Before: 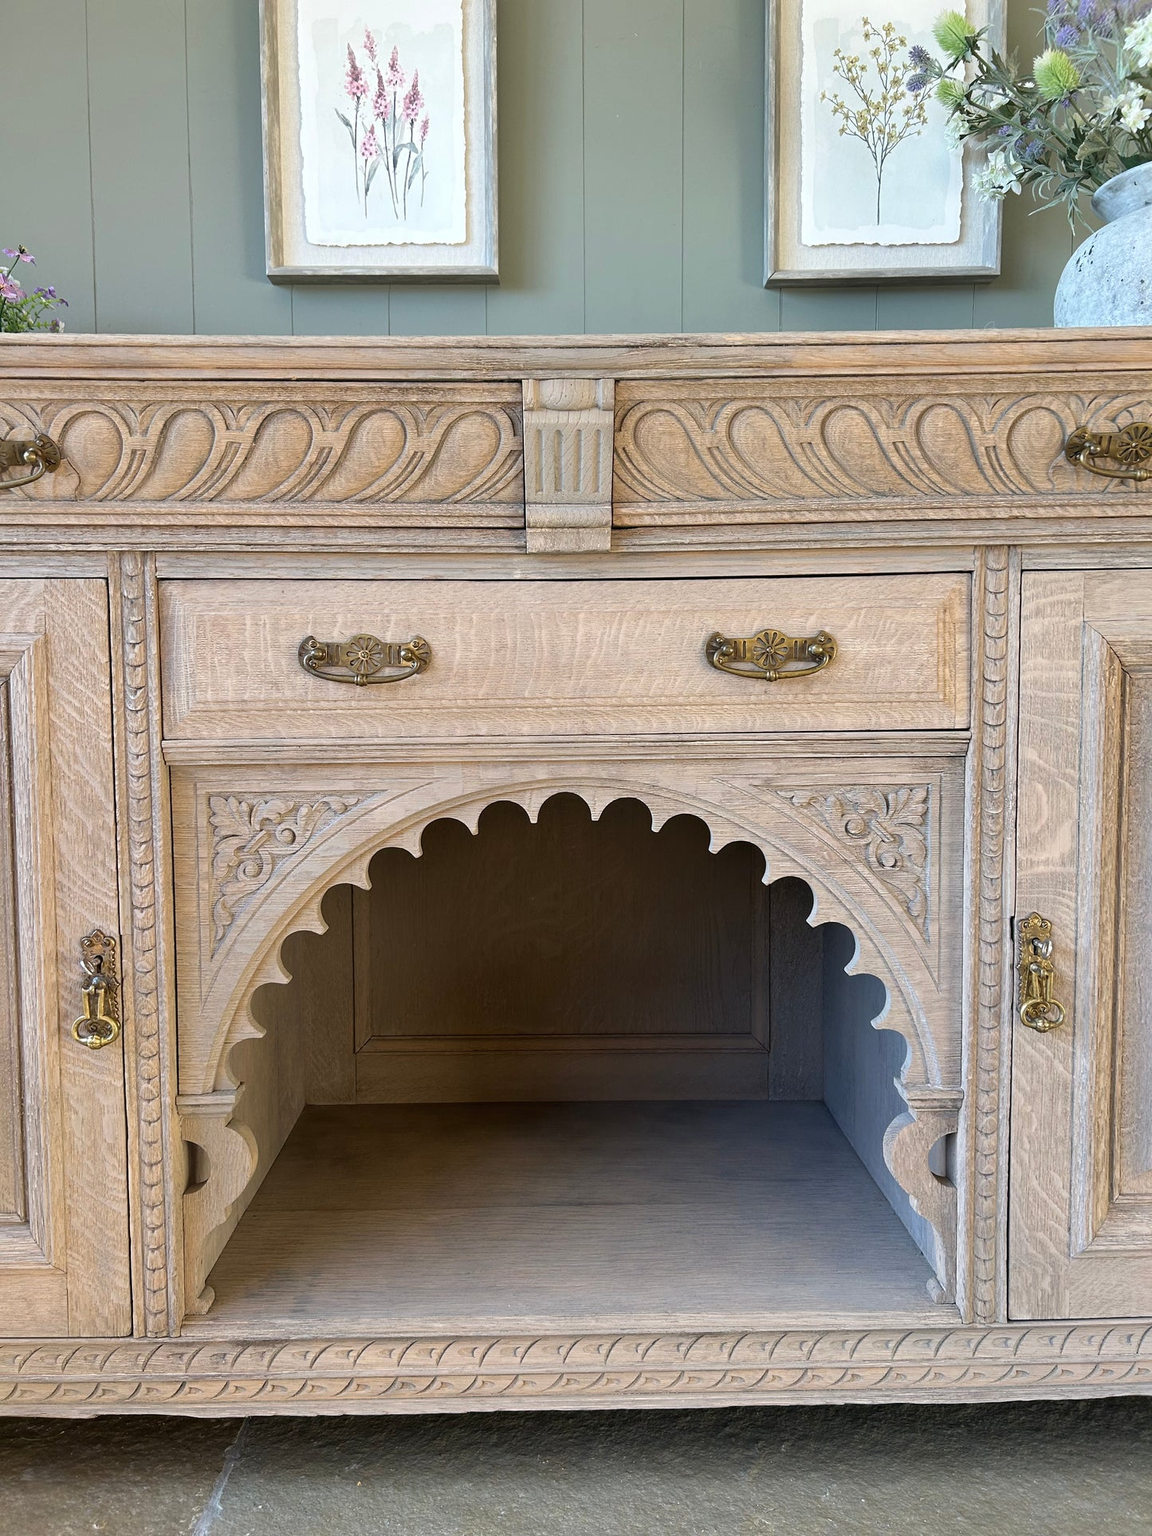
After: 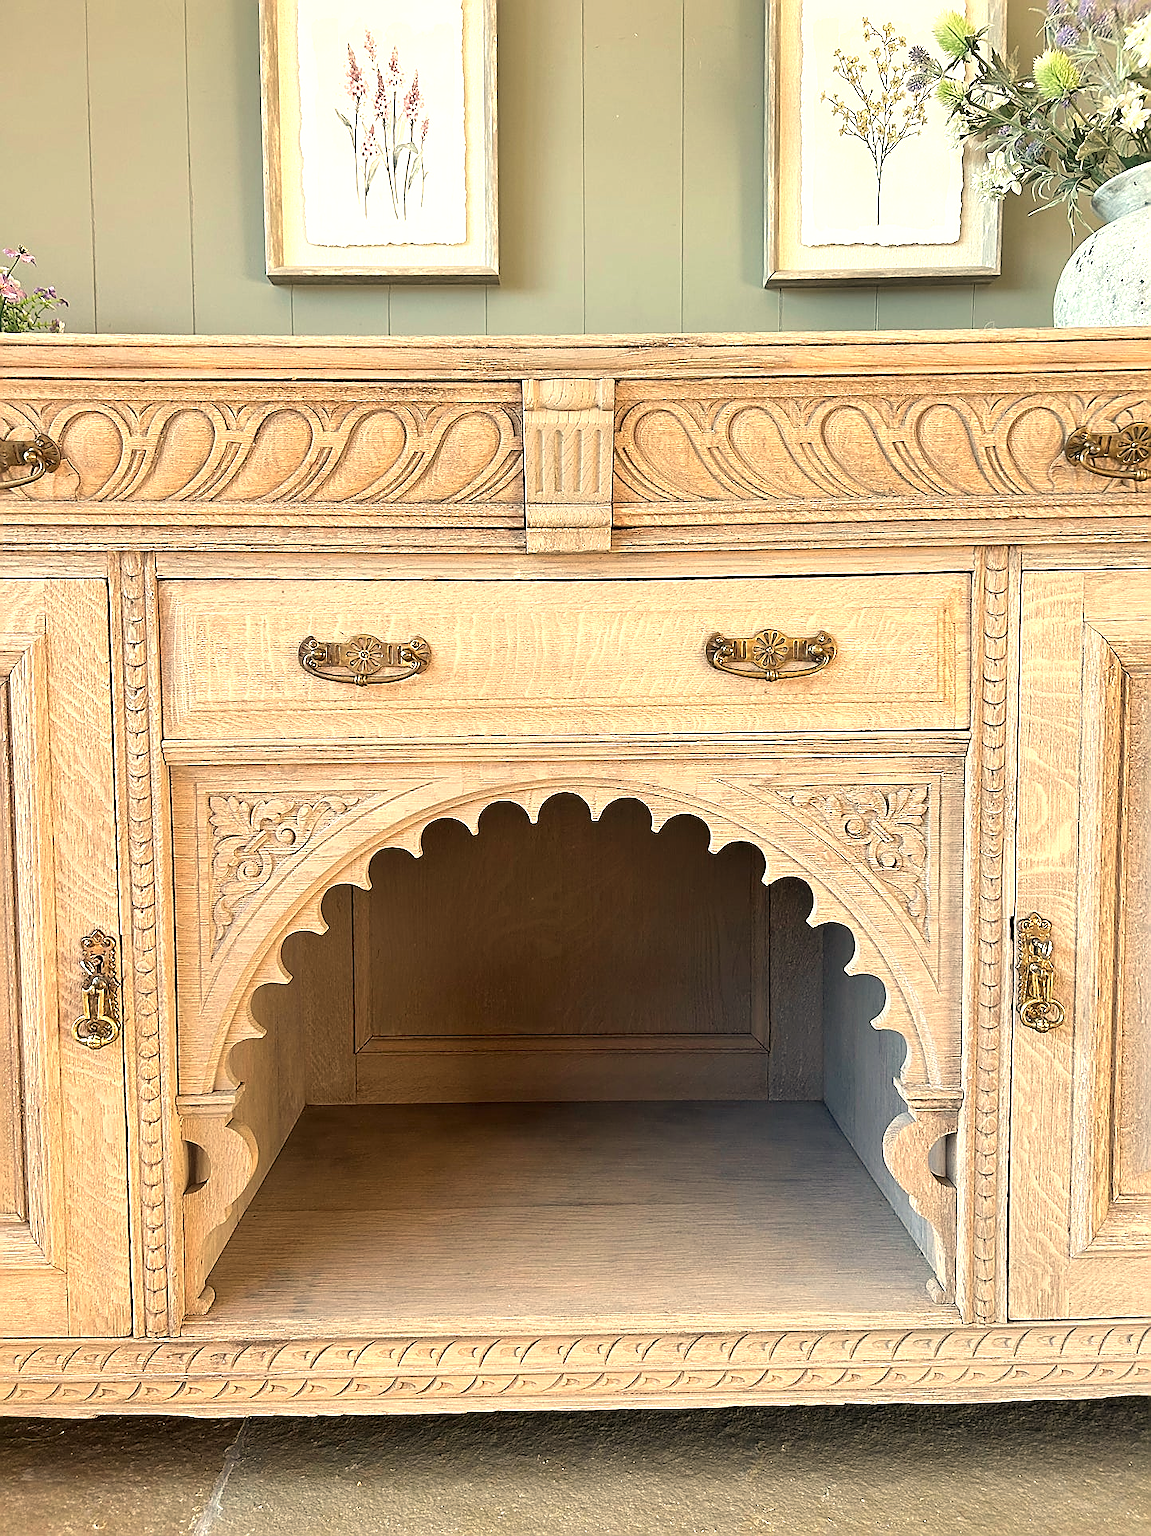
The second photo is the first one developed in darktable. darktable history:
exposure: exposure 0.64 EV, compensate highlight preservation false
sharpen: radius 1.4, amount 1.25, threshold 0.7
white balance: red 1.138, green 0.996, blue 0.812
